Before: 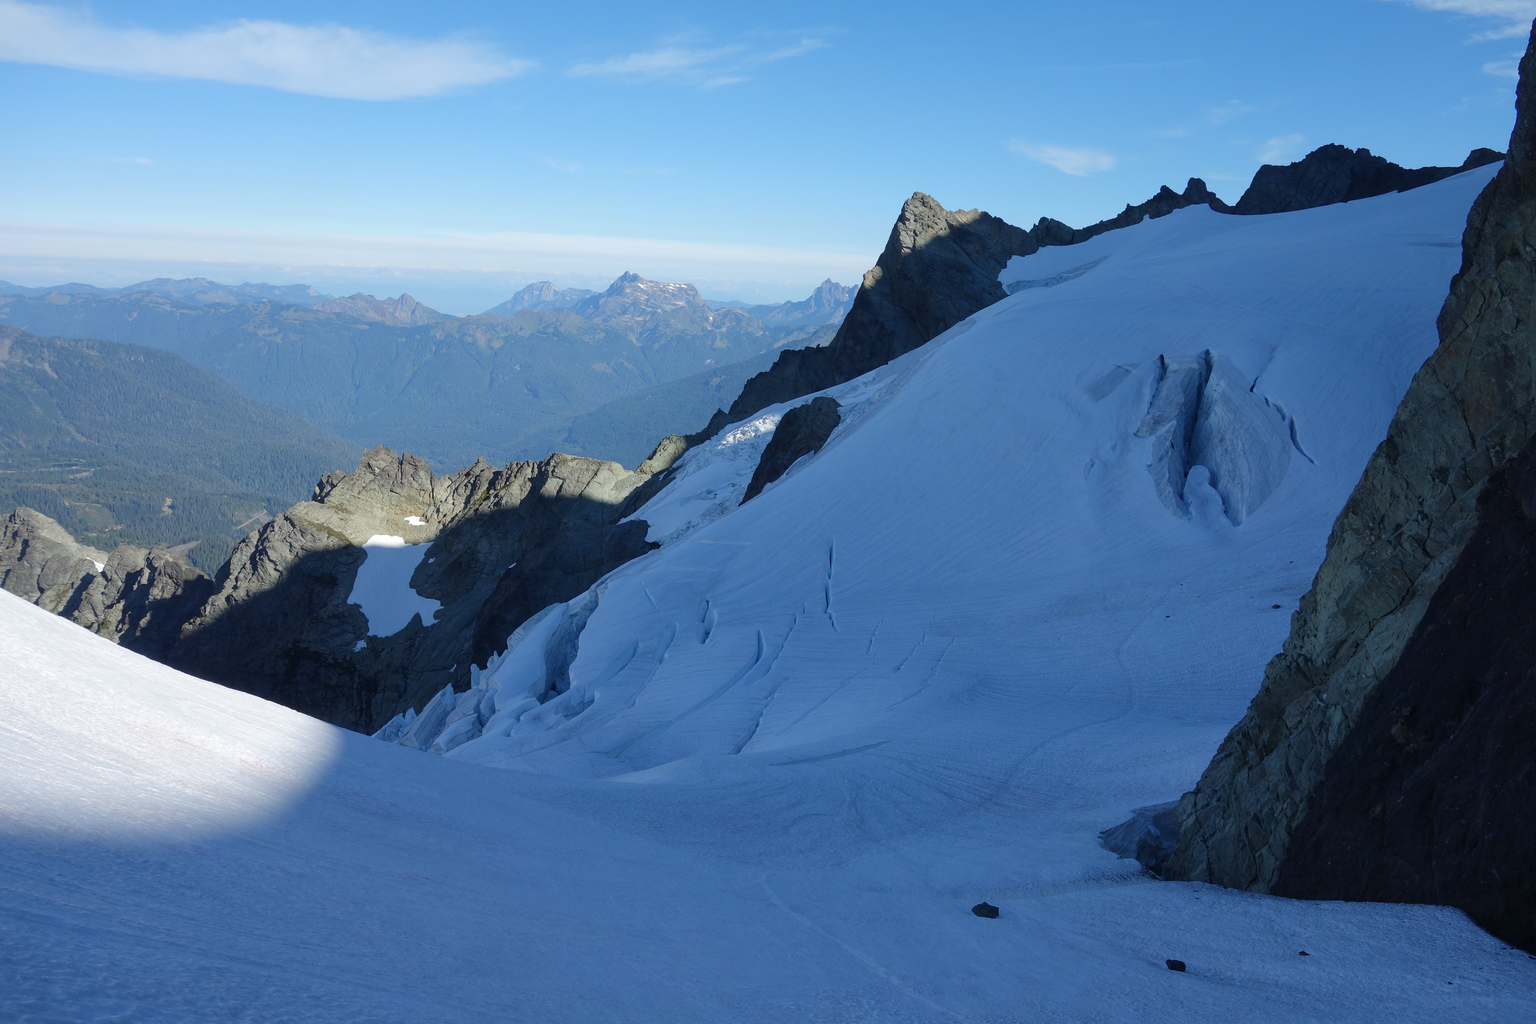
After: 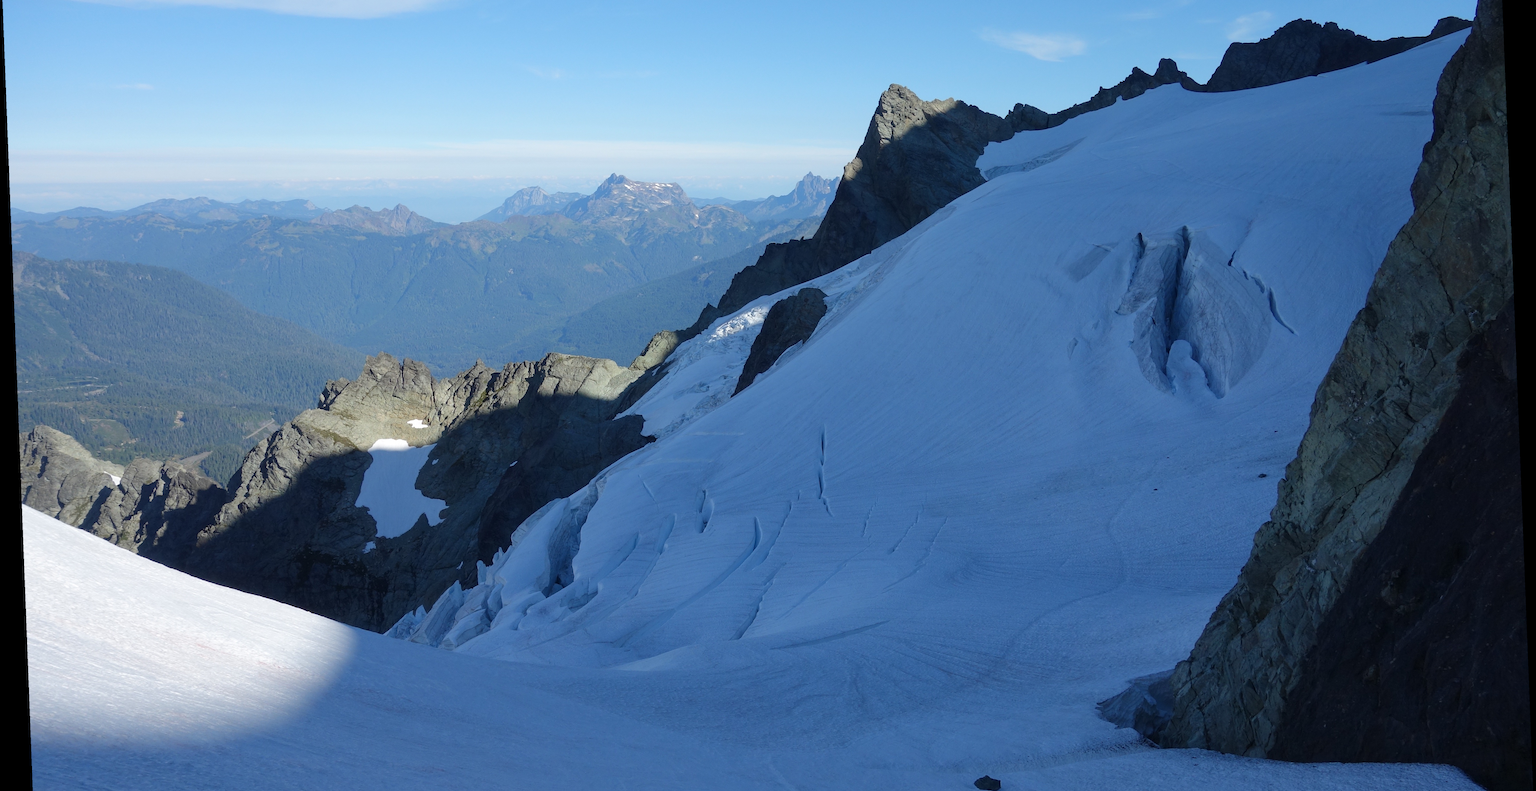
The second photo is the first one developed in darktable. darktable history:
crop and rotate: top 12.5%, bottom 12.5%
rotate and perspective: rotation -2.22°, lens shift (horizontal) -0.022, automatic cropping off
